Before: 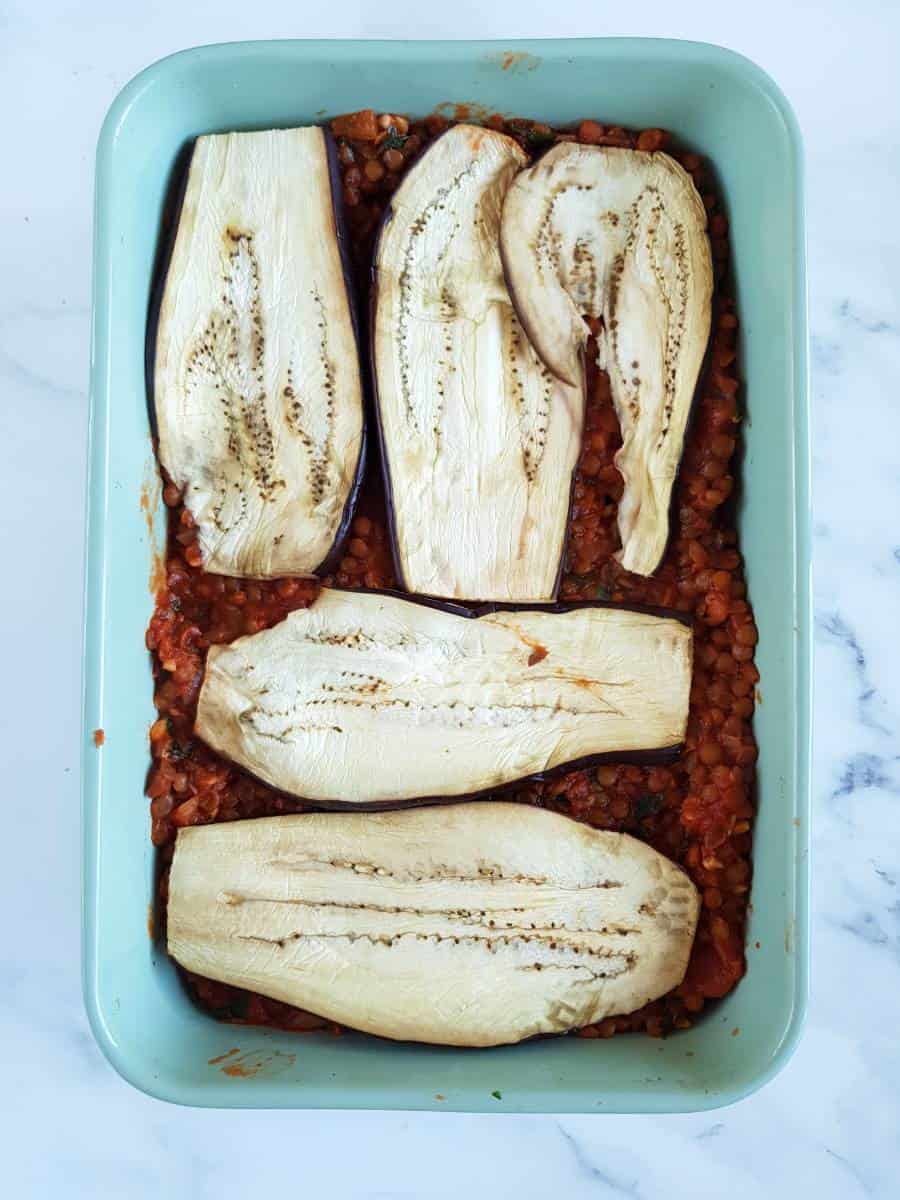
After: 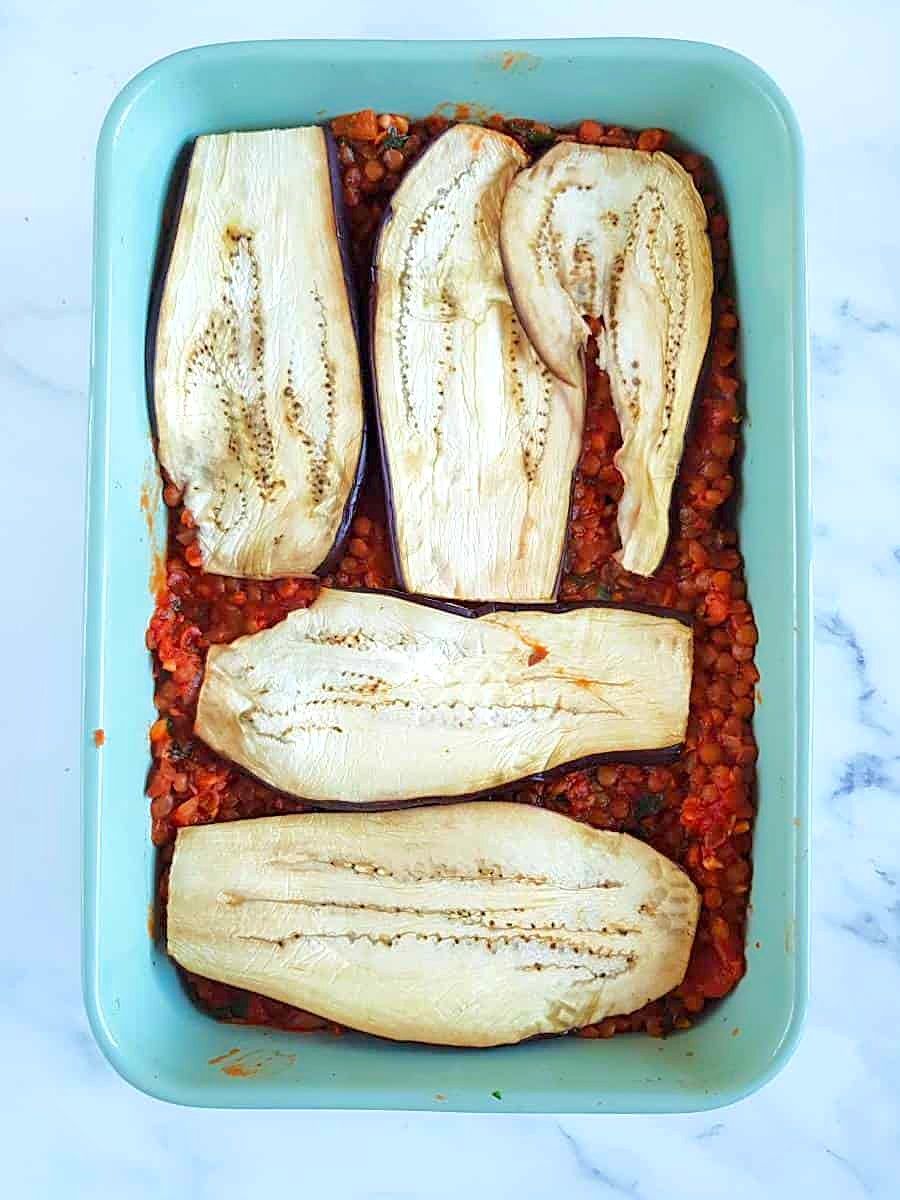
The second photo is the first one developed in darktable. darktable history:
contrast brightness saturation: contrast 0.041, saturation 0.15
sharpen: on, module defaults
shadows and highlights: shadows 25.88, white point adjustment -3.15, highlights -29.67
tone equalizer: -8 EV 1.02 EV, -7 EV 0.984 EV, -6 EV 0.963 EV, -5 EV 0.984 EV, -4 EV 1.03 EV, -3 EV 0.742 EV, -2 EV 0.477 EV, -1 EV 0.264 EV, edges refinement/feathering 500, mask exposure compensation -1.57 EV, preserve details no
